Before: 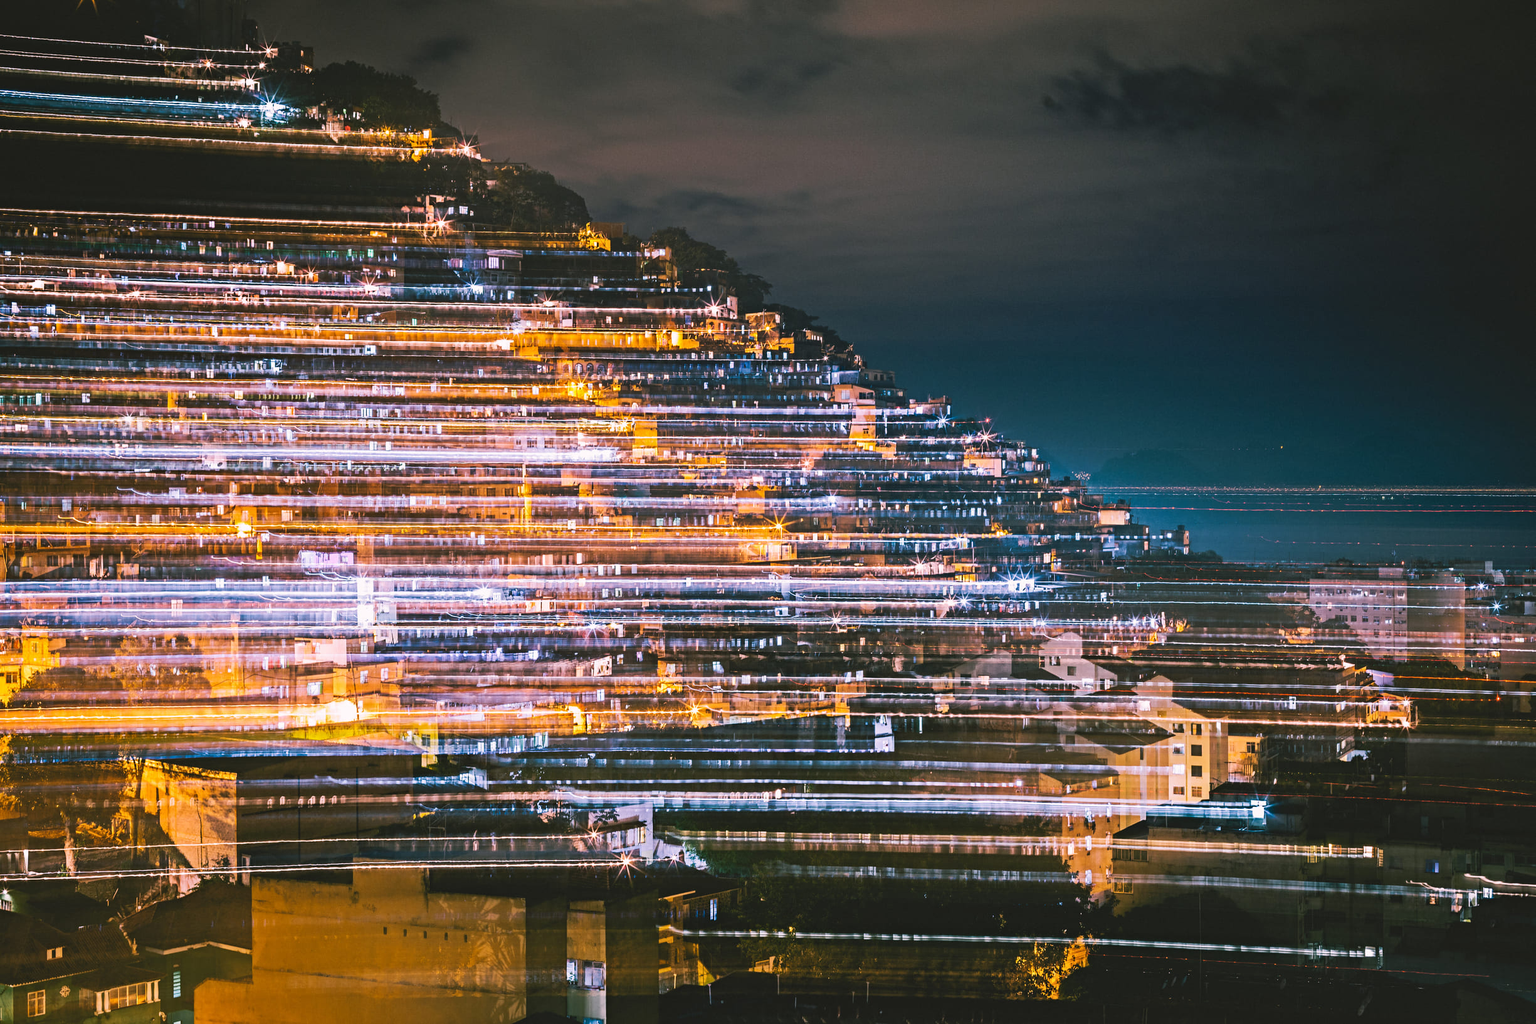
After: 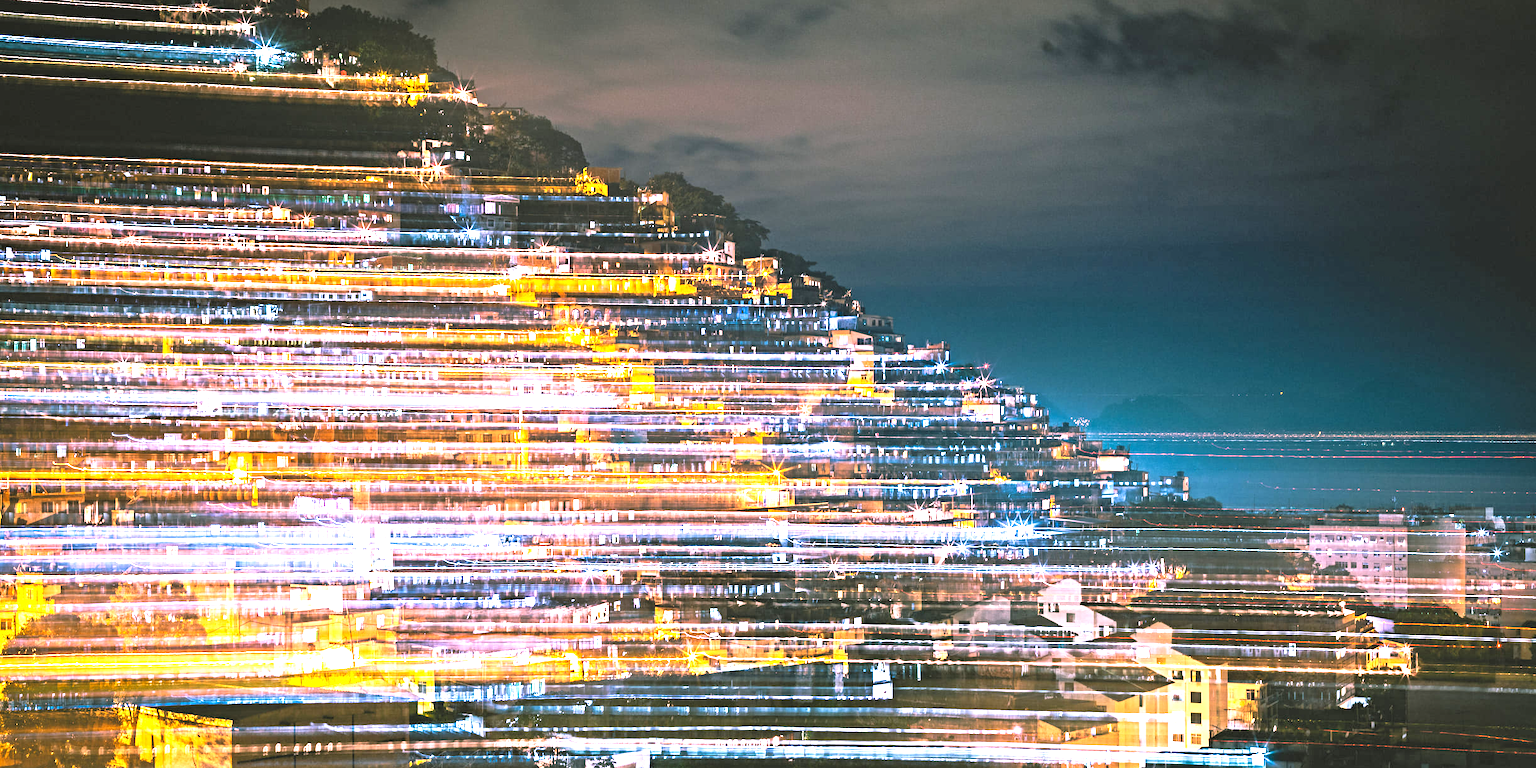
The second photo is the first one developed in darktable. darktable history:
rgb levels: levels [[0.013, 0.434, 0.89], [0, 0.5, 1], [0, 0.5, 1]]
rotate and perspective: automatic cropping off
white balance: emerald 1
exposure: black level correction 0.001, exposure 1.129 EV, compensate exposure bias true, compensate highlight preservation false
crop: left 0.387%, top 5.469%, bottom 19.809%
